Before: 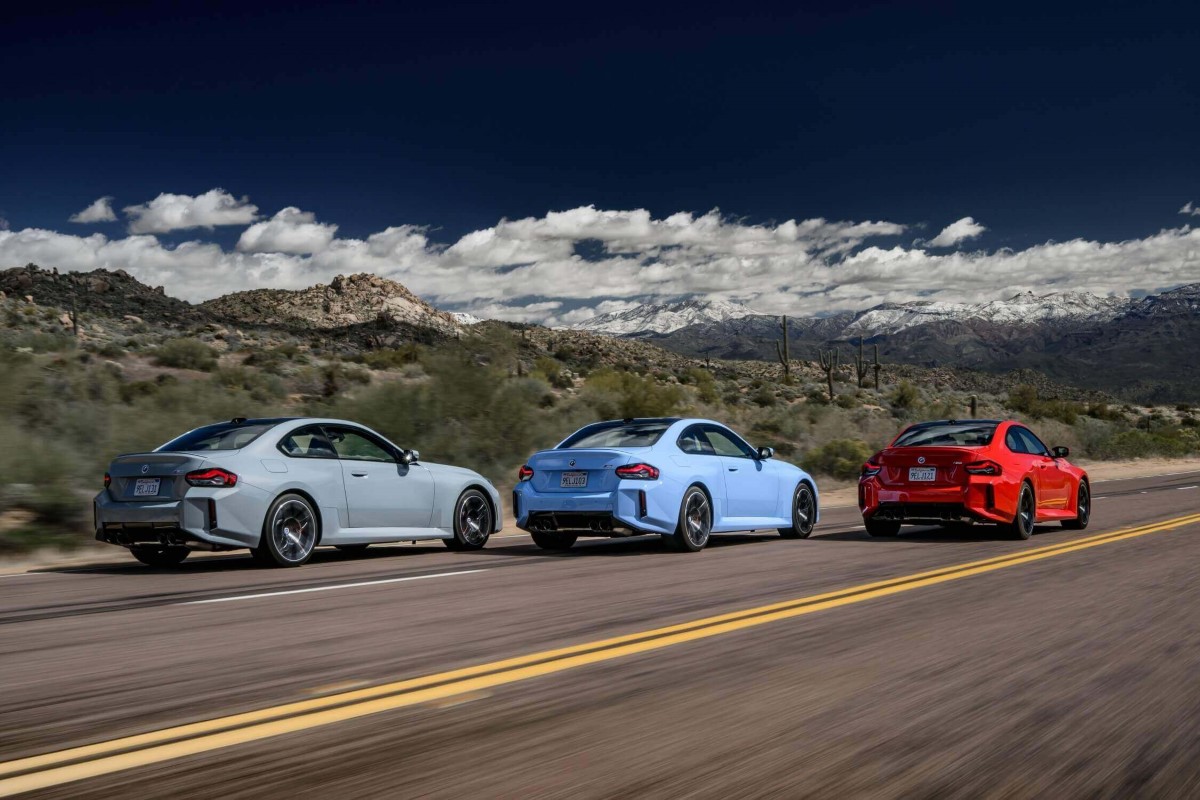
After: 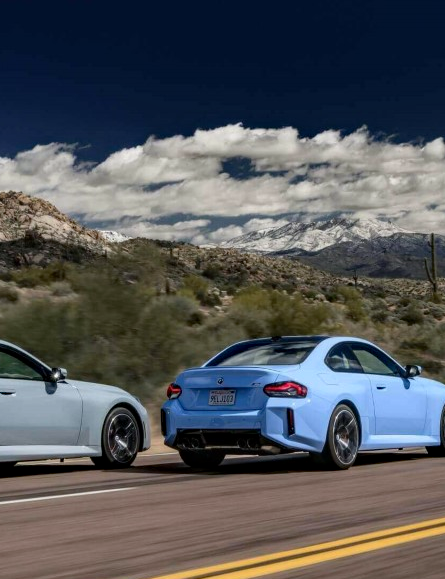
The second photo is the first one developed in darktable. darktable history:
haze removal: compatibility mode true, adaptive false
crop and rotate: left 29.41%, top 10.303%, right 33.501%, bottom 17.268%
